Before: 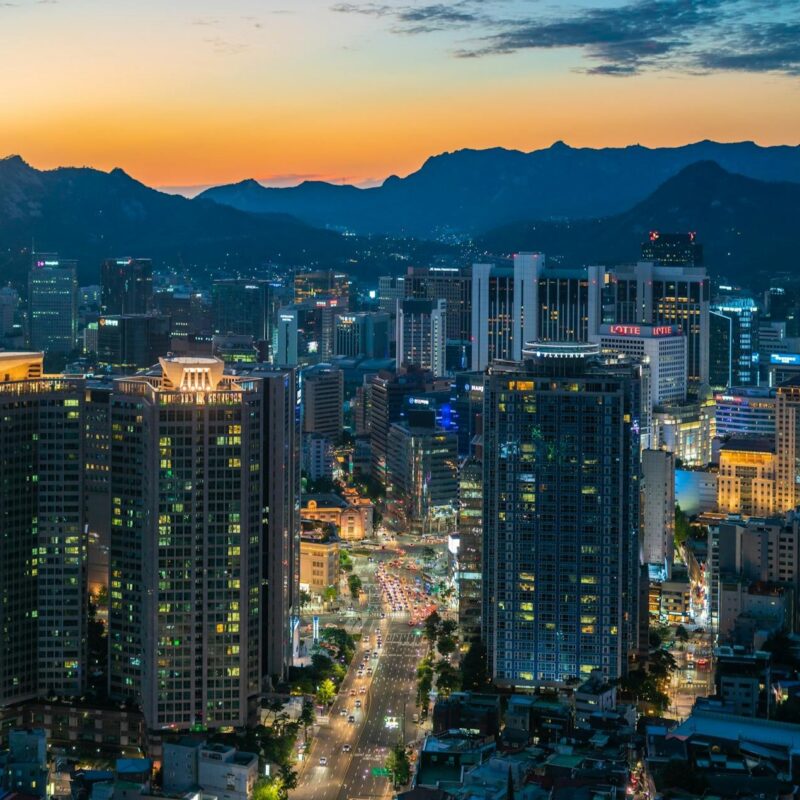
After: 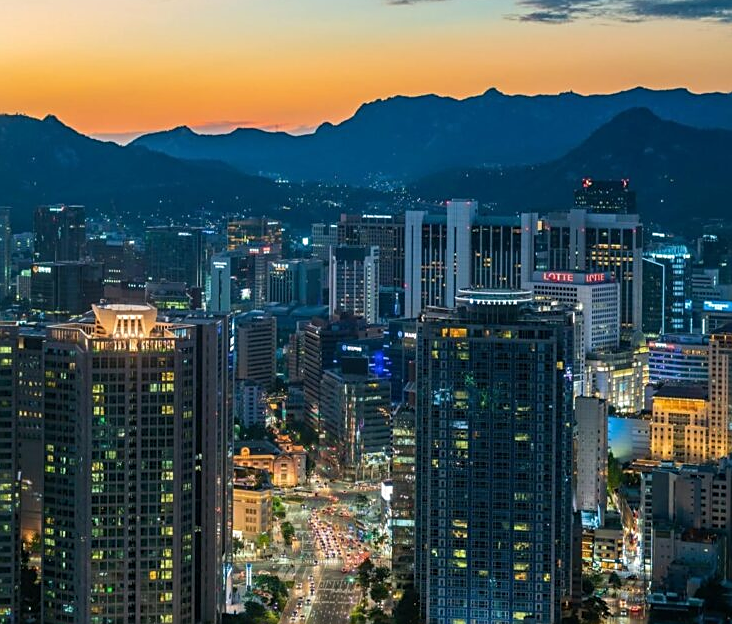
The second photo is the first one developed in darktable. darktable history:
sharpen: on, module defaults
crop: left 8.487%, top 6.626%, bottom 15.366%
